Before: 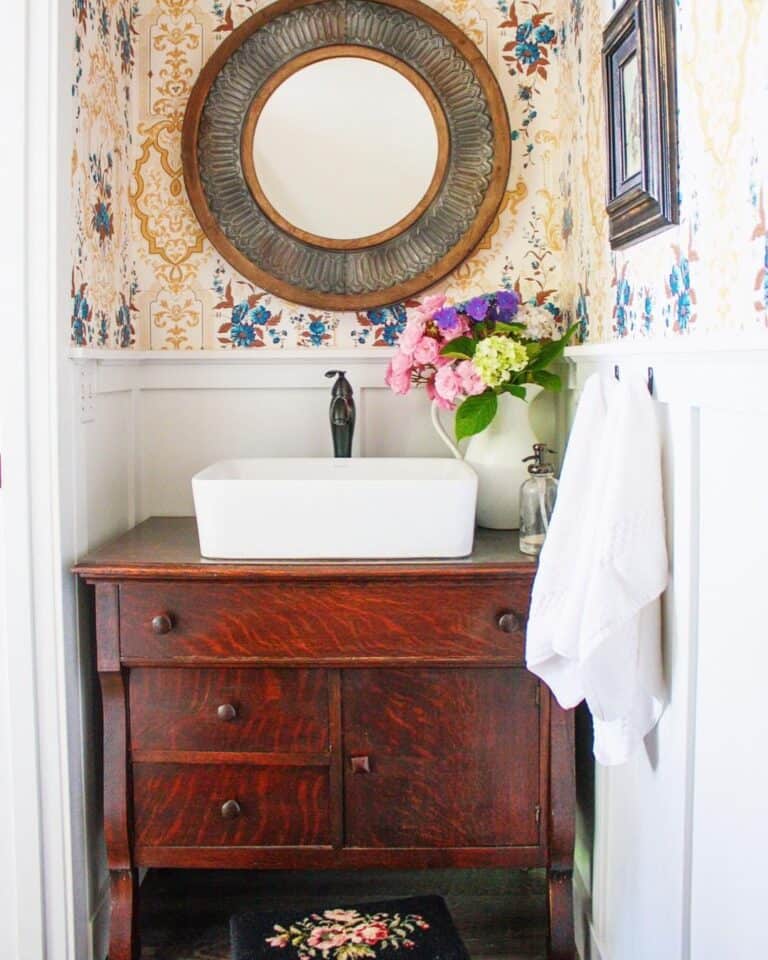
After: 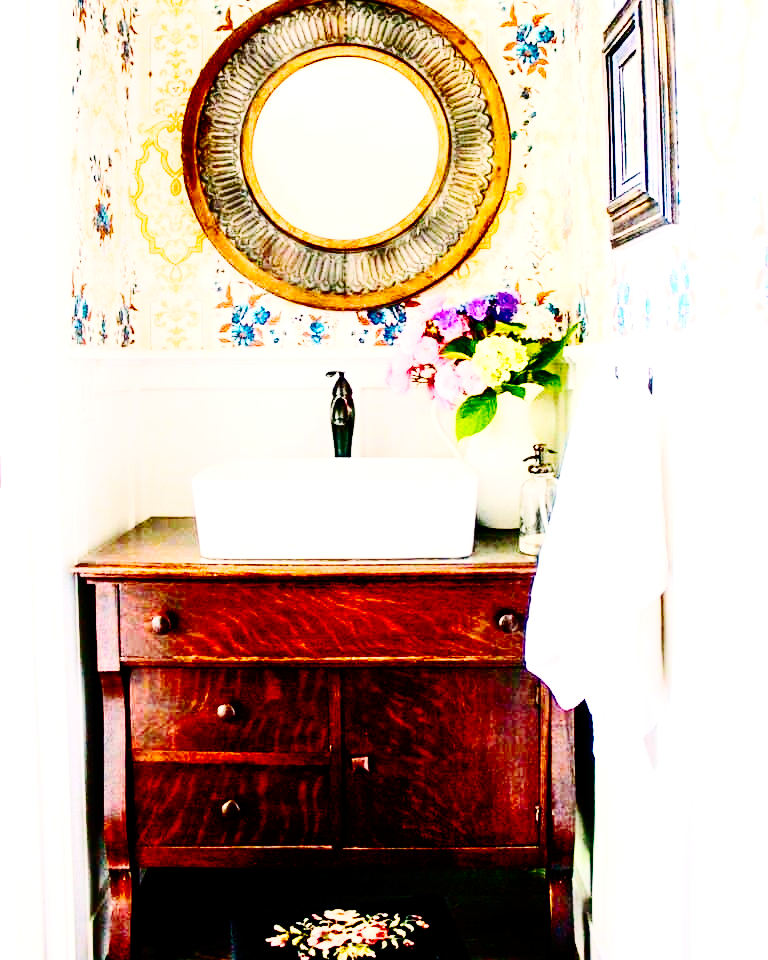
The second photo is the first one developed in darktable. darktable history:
base curve: curves: ch0 [(0, 0) (0.036, 0.01) (0.123, 0.254) (0.258, 0.504) (0.507, 0.748) (1, 1)], preserve colors none
color balance rgb: shadows lift › chroma 2%, shadows lift › hue 185.64°, power › luminance 1.48%, highlights gain › chroma 3%, highlights gain › hue 54.51°, global offset › luminance -0.4%, perceptual saturation grading › highlights -18.47%, perceptual saturation grading › mid-tones 6.62%, perceptual saturation grading › shadows 28.22%, perceptual brilliance grading › highlights 15.68%, perceptual brilliance grading › shadows -14.29%, global vibrance 25.96%, contrast 6.45%
contrast brightness saturation: contrast 0.39, brightness 0.1
exposure: black level correction 0.007, exposure 0.093 EV, compensate highlight preservation false
